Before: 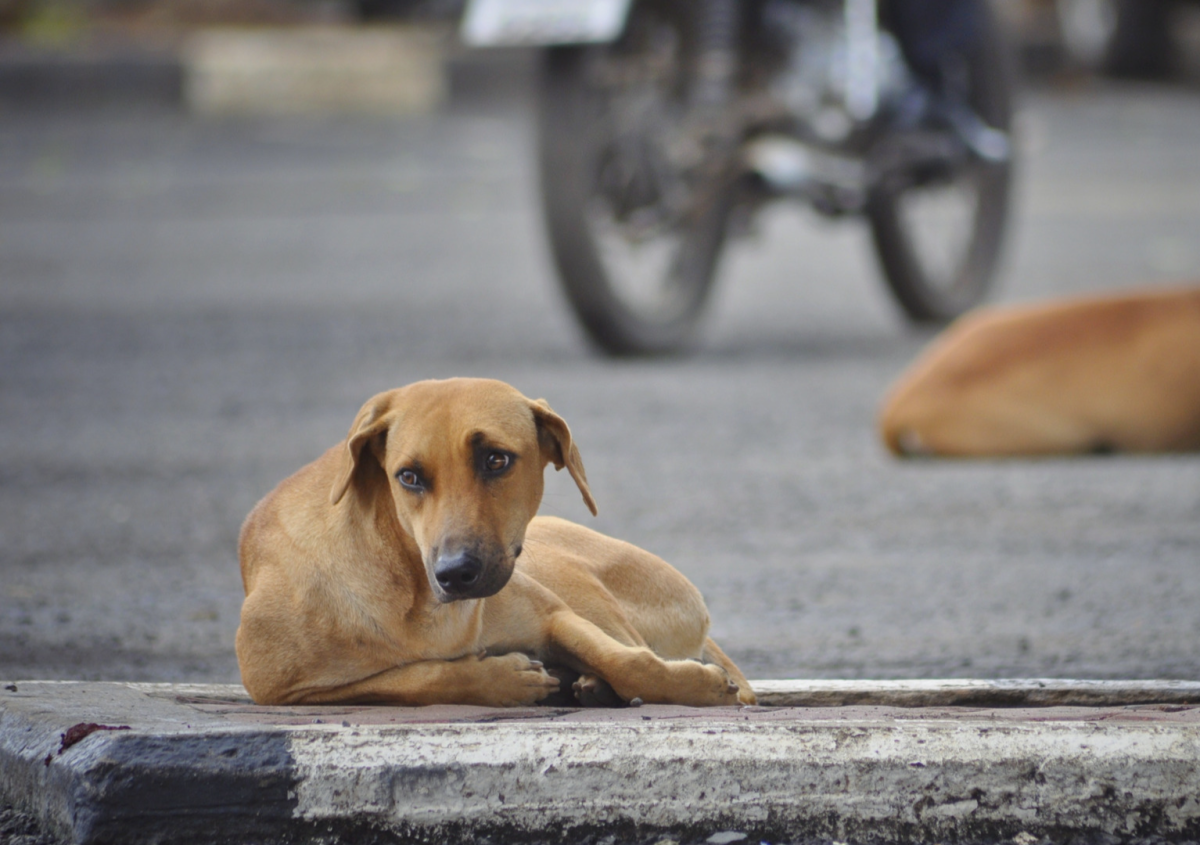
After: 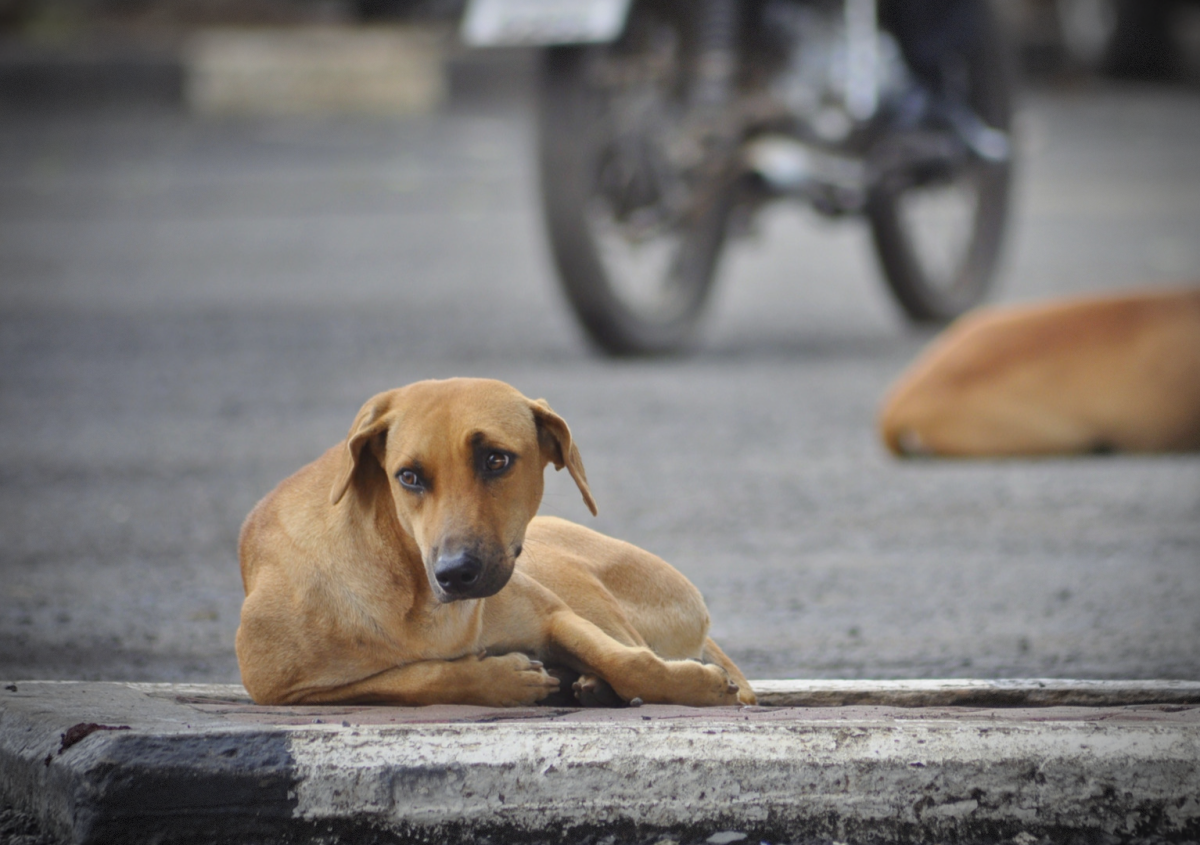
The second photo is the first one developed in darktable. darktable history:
vignetting: automatic ratio true, dithering 8-bit output
